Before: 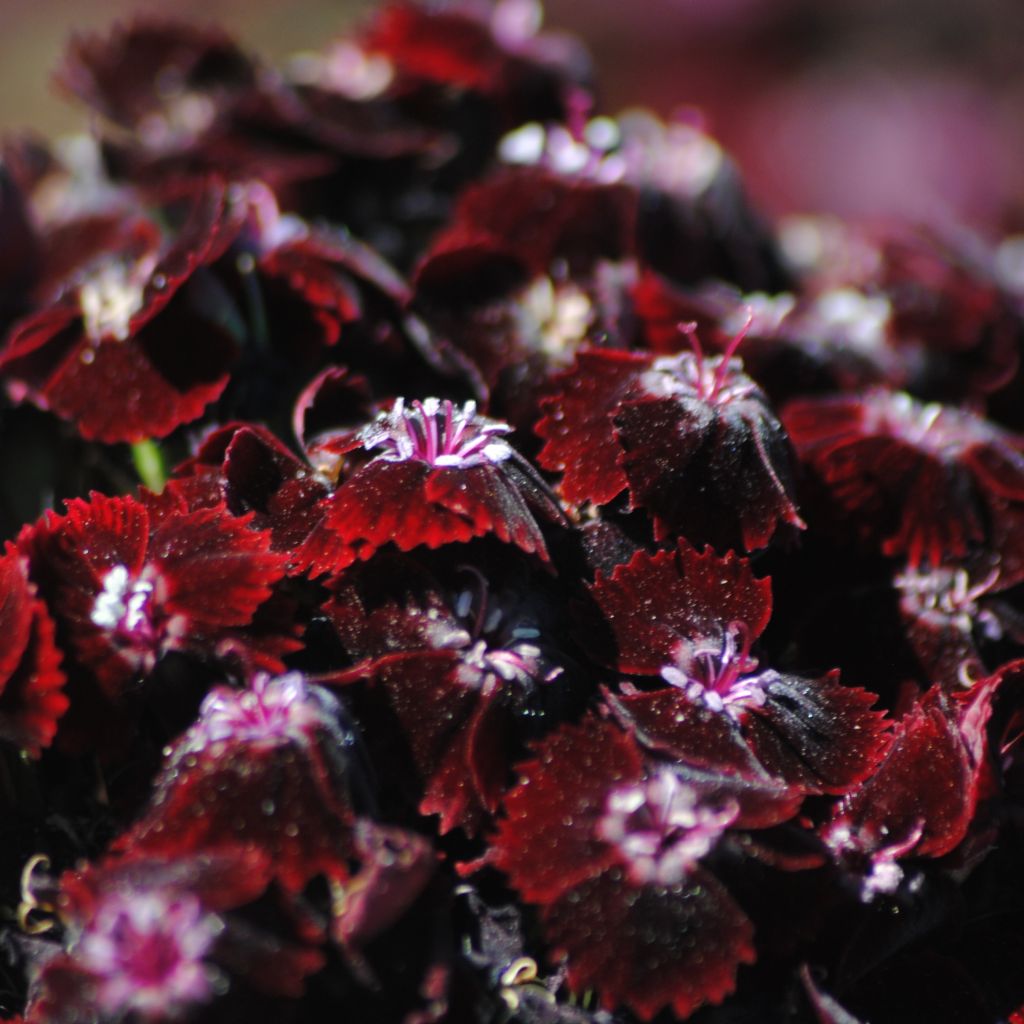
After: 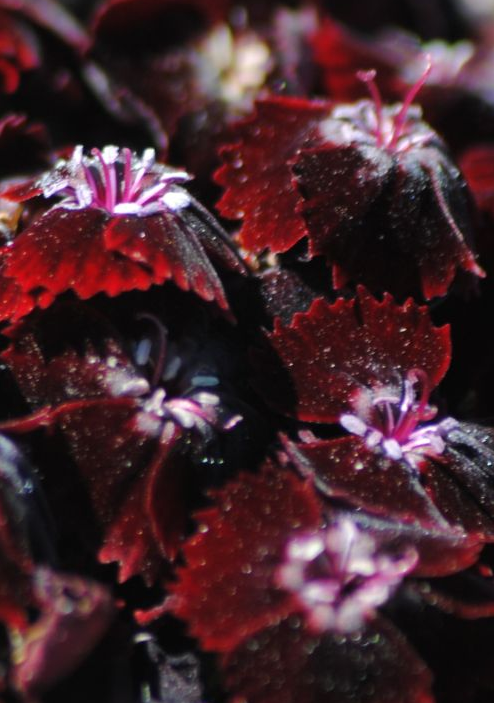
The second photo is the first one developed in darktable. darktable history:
base curve: exposure shift 0, preserve colors none
crop: left 31.379%, top 24.658%, right 20.326%, bottom 6.628%
